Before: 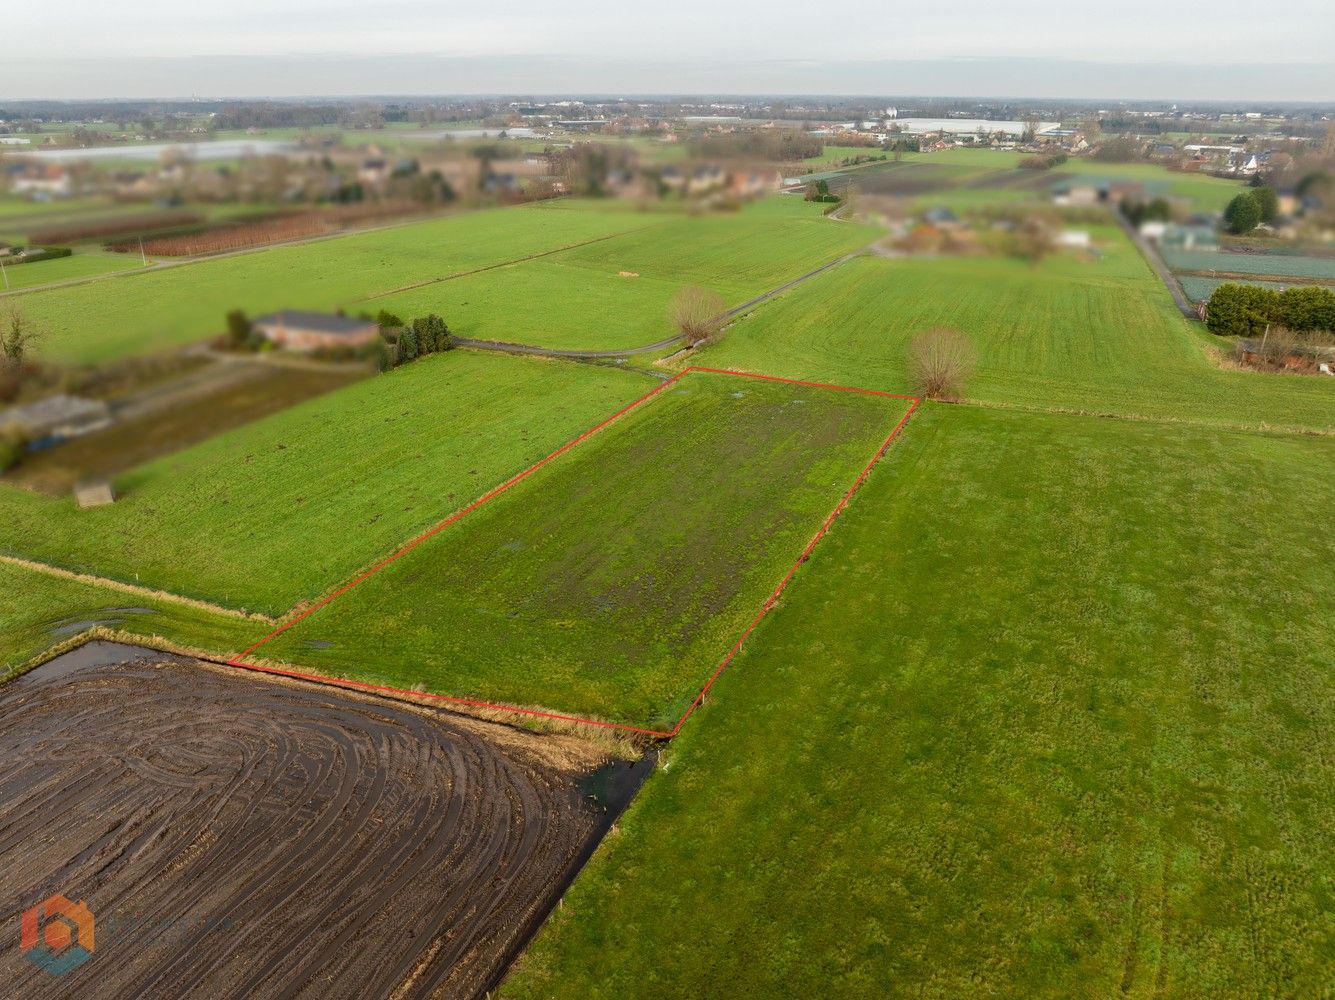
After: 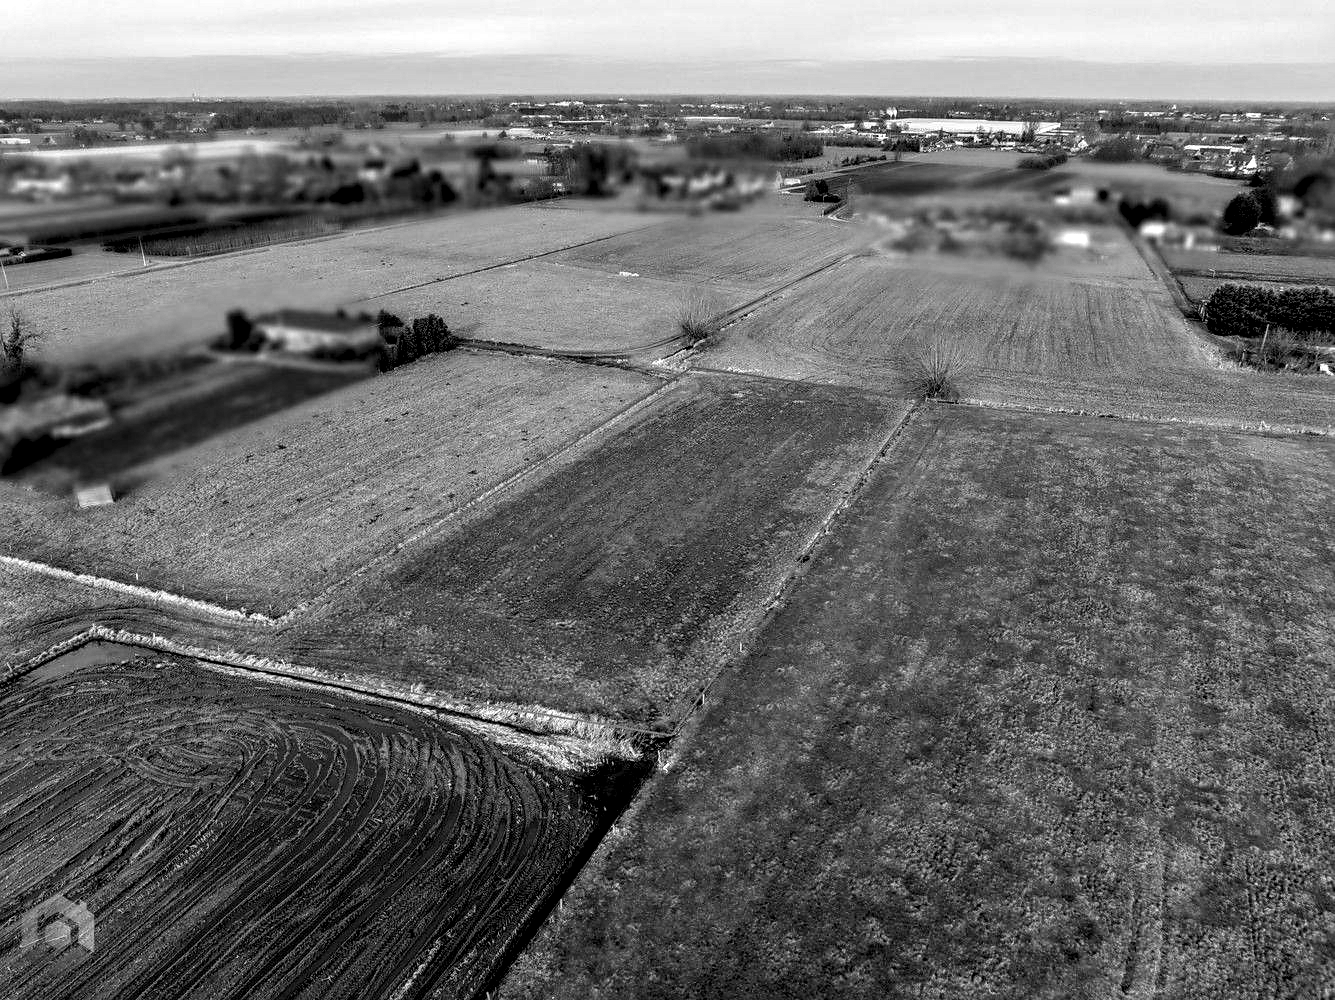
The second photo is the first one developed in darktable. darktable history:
local contrast: shadows 185%, detail 225%
exposure: compensate highlight preservation false
monochrome: a 30.25, b 92.03
rgb levels: mode RGB, independent channels, levels [[0, 0.5, 1], [0, 0.521, 1], [0, 0.536, 1]]
sharpen: radius 1.559, amount 0.373, threshold 1.271
